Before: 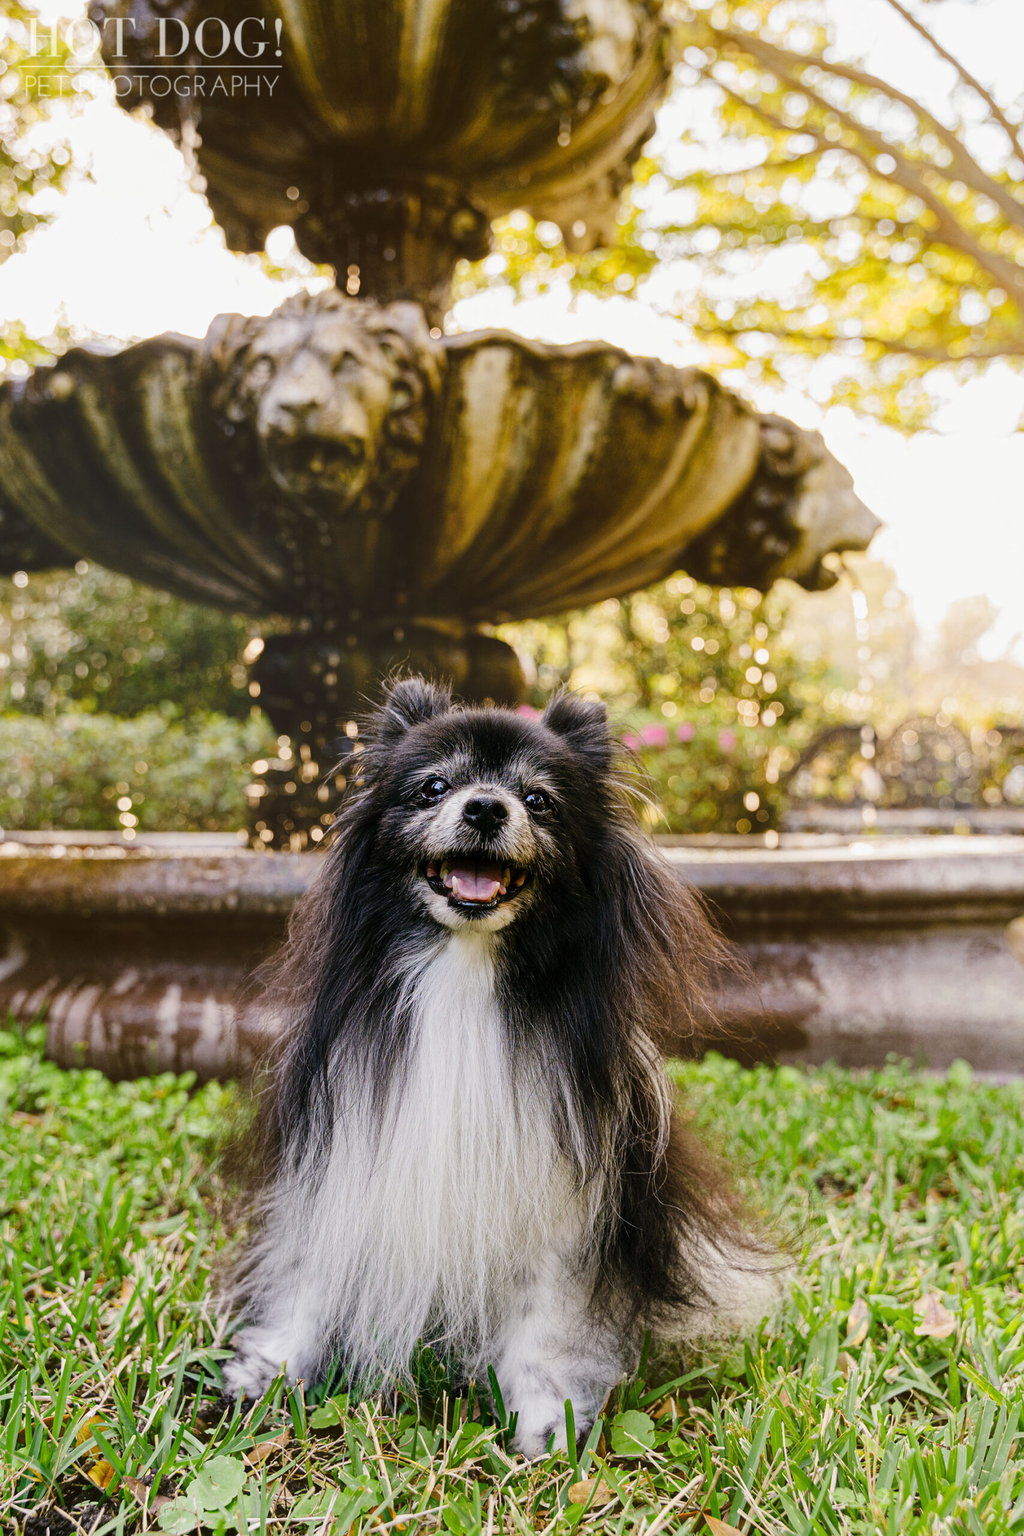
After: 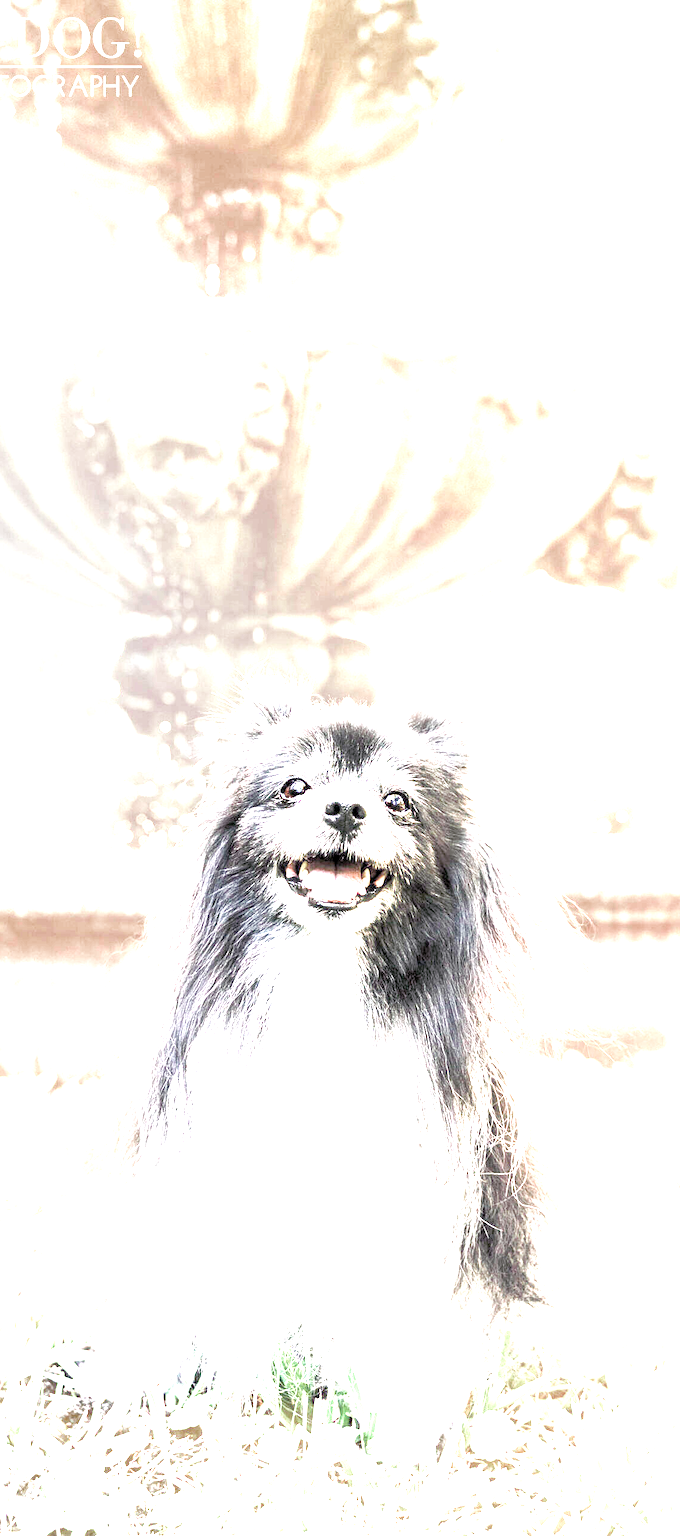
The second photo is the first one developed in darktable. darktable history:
contrast brightness saturation: brightness 0.183, saturation -0.494
crop and rotate: left 13.811%, right 19.75%
color balance rgb: shadows lift › luminance -21.581%, shadows lift › chroma 8.767%, shadows lift › hue 285.95°, highlights gain › luminance 9.77%, perceptual saturation grading › global saturation 20%, perceptual saturation grading › highlights -50.139%, perceptual saturation grading › shadows 30.816%
levels: levels [0.062, 0.494, 0.925]
exposure: black level correction 0, exposure 4.04 EV, compensate exposure bias true, compensate highlight preservation false
tone curve: curves: ch0 [(0, 0) (0.106, 0.041) (0.256, 0.197) (0.37, 0.336) (0.513, 0.481) (0.667, 0.629) (1, 1)]; ch1 [(0, 0) (0.502, 0.505) (0.553, 0.577) (1, 1)]; ch2 [(0, 0) (0.5, 0.495) (0.56, 0.544) (1, 1)], color space Lab, independent channels, preserve colors none
base curve: curves: ch0 [(0, 0) (0.005, 0.002) (0.15, 0.3) (0.4, 0.7) (0.75, 0.95) (1, 1)], preserve colors none
